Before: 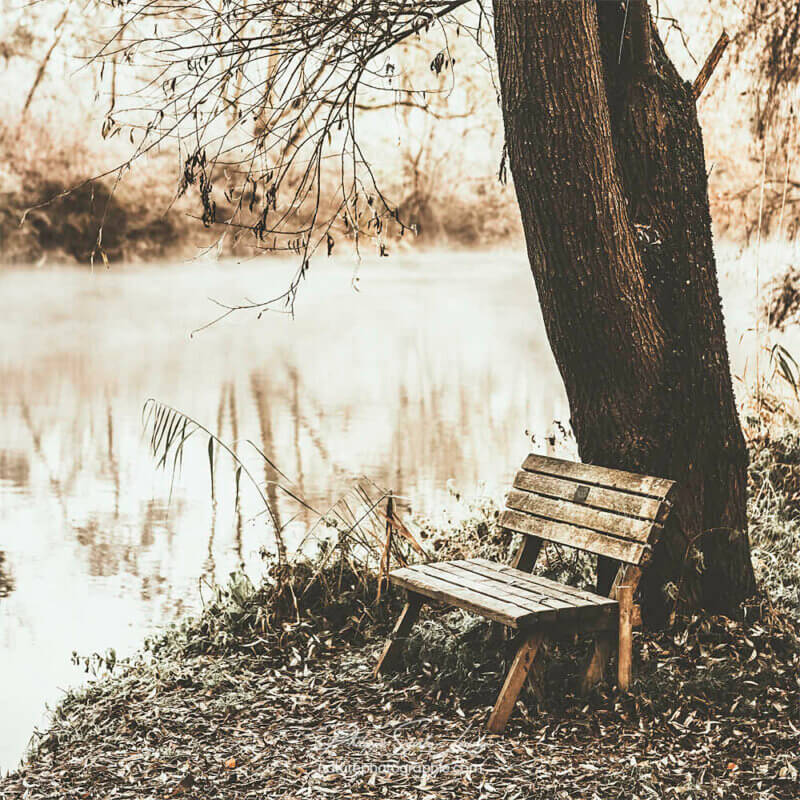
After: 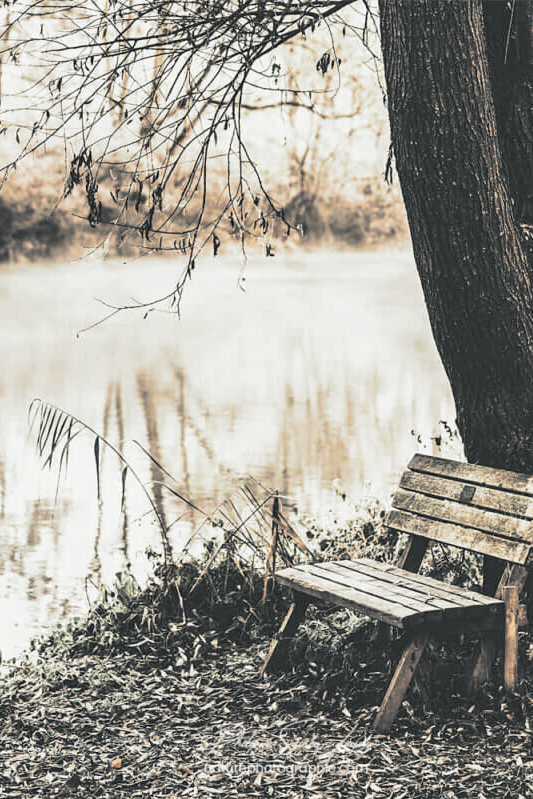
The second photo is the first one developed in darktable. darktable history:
crop and rotate: left 14.292%, right 19.041%
split-toning: shadows › hue 190.8°, shadows › saturation 0.05, highlights › hue 54°, highlights › saturation 0.05, compress 0%
